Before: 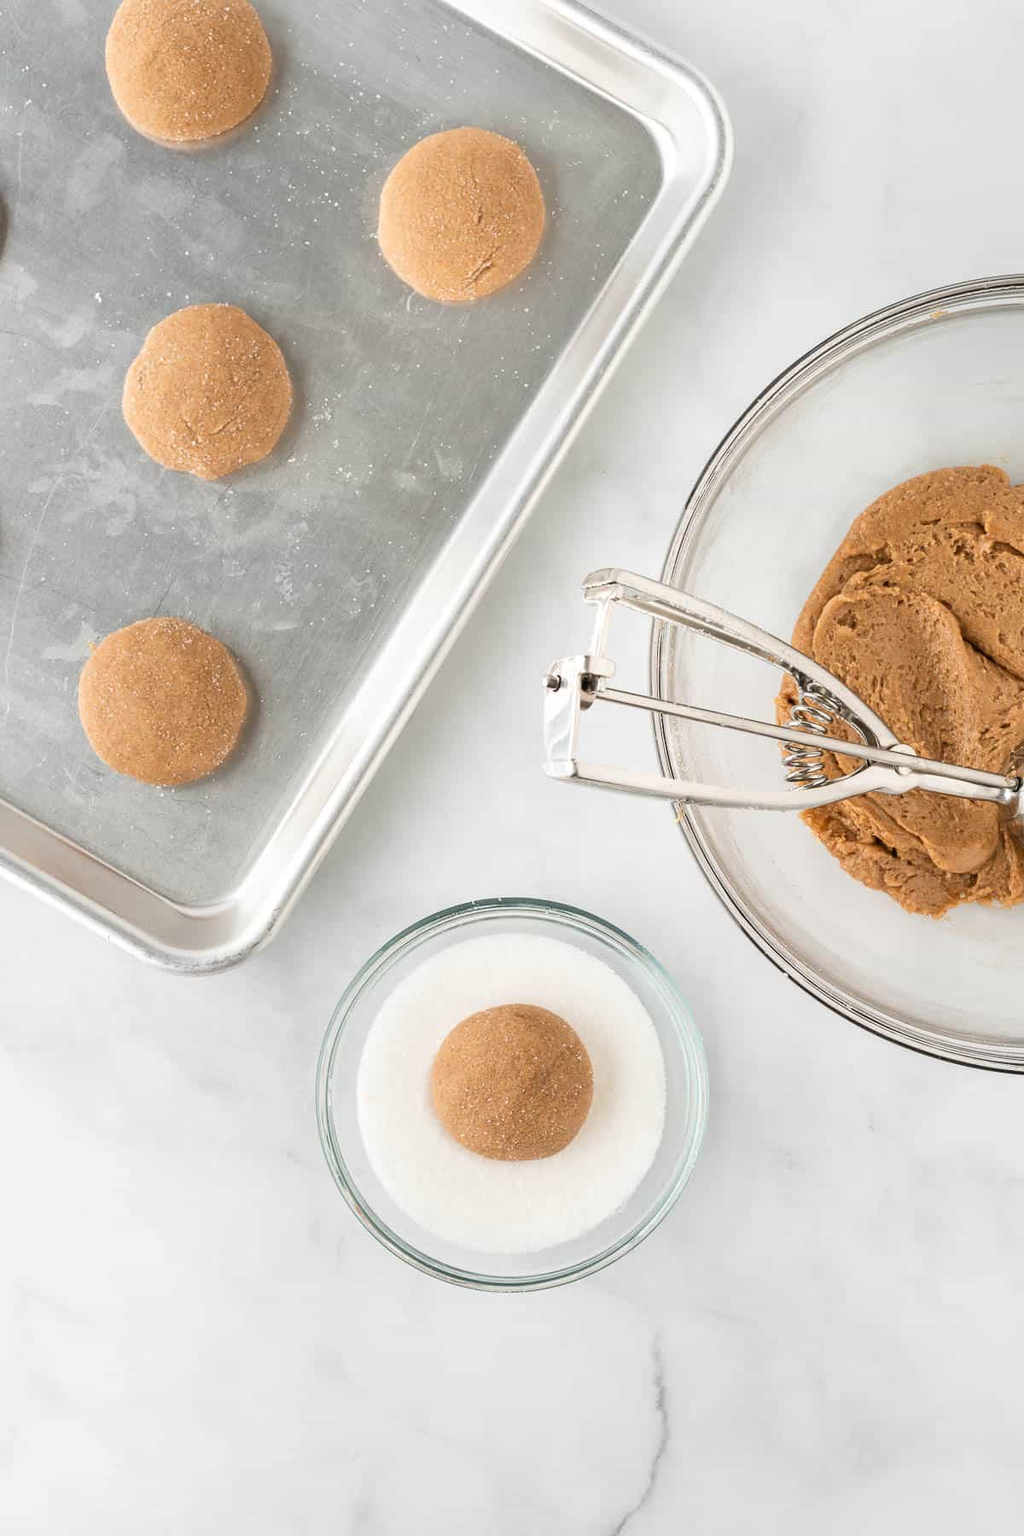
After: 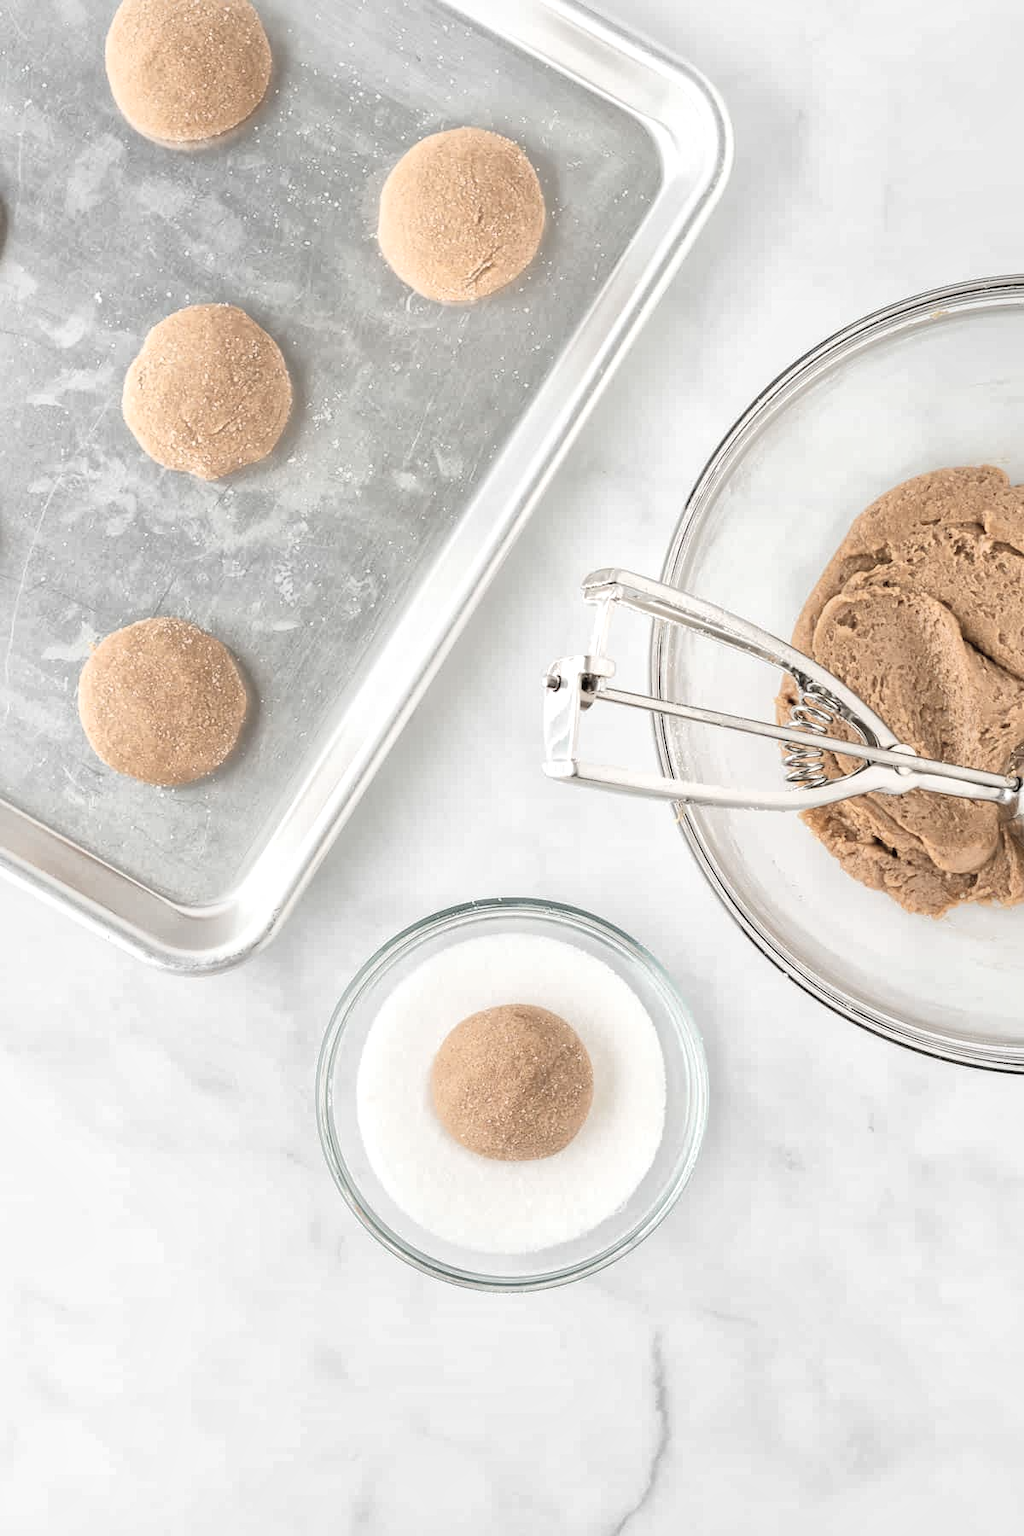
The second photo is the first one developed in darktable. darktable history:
contrast brightness saturation: contrast 0.1, saturation -0.36
global tonemap: drago (1, 100), detail 1
